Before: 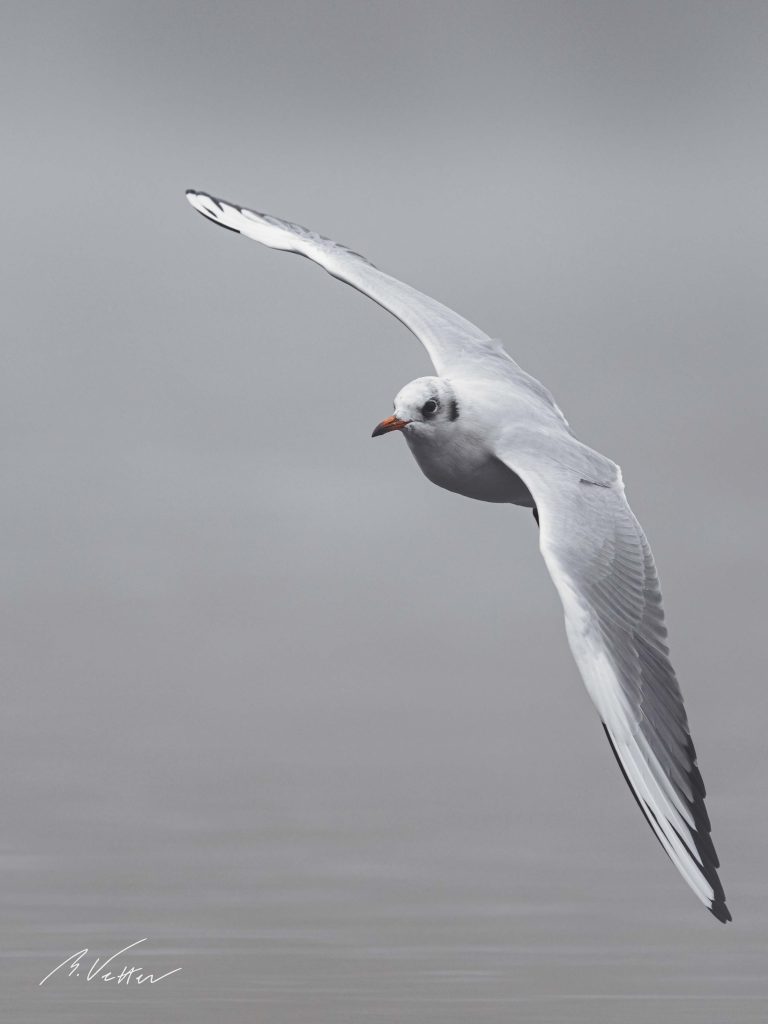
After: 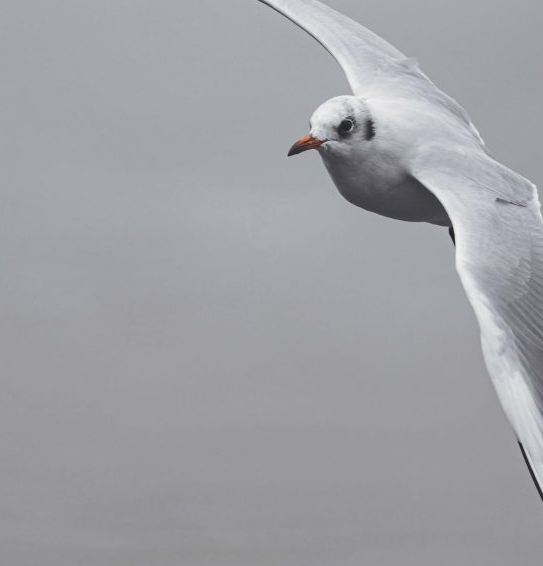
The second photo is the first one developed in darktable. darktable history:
shadows and highlights: shadows 20.09, highlights -19.95, soften with gaussian
crop: left 10.971%, top 27.476%, right 18.285%, bottom 17.199%
